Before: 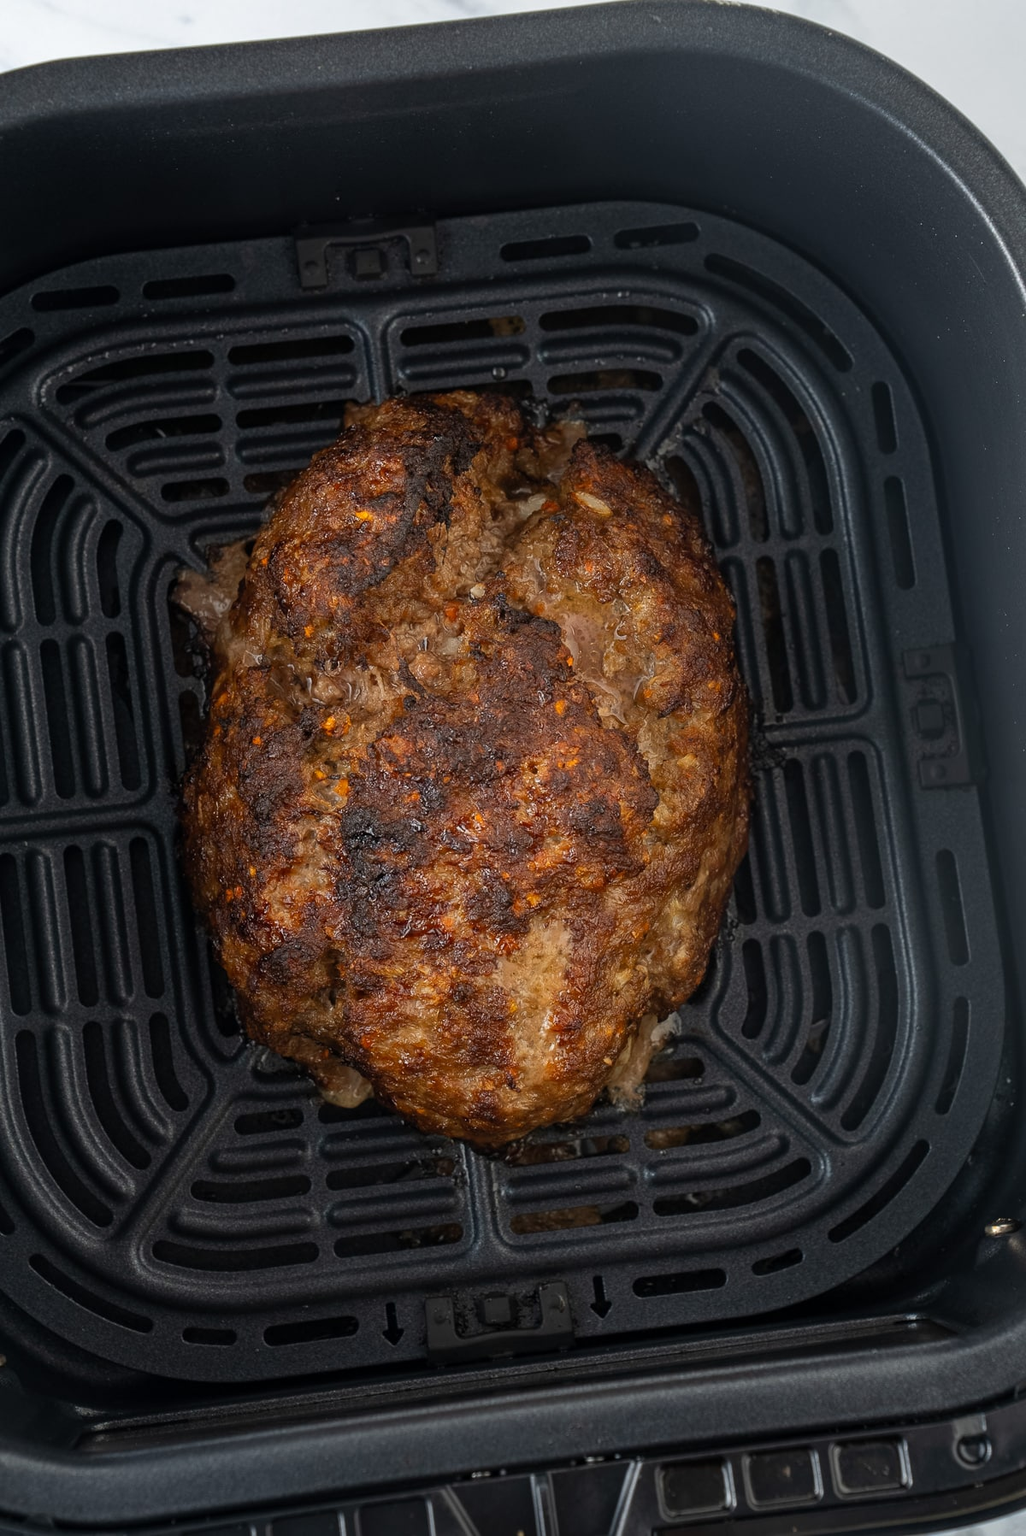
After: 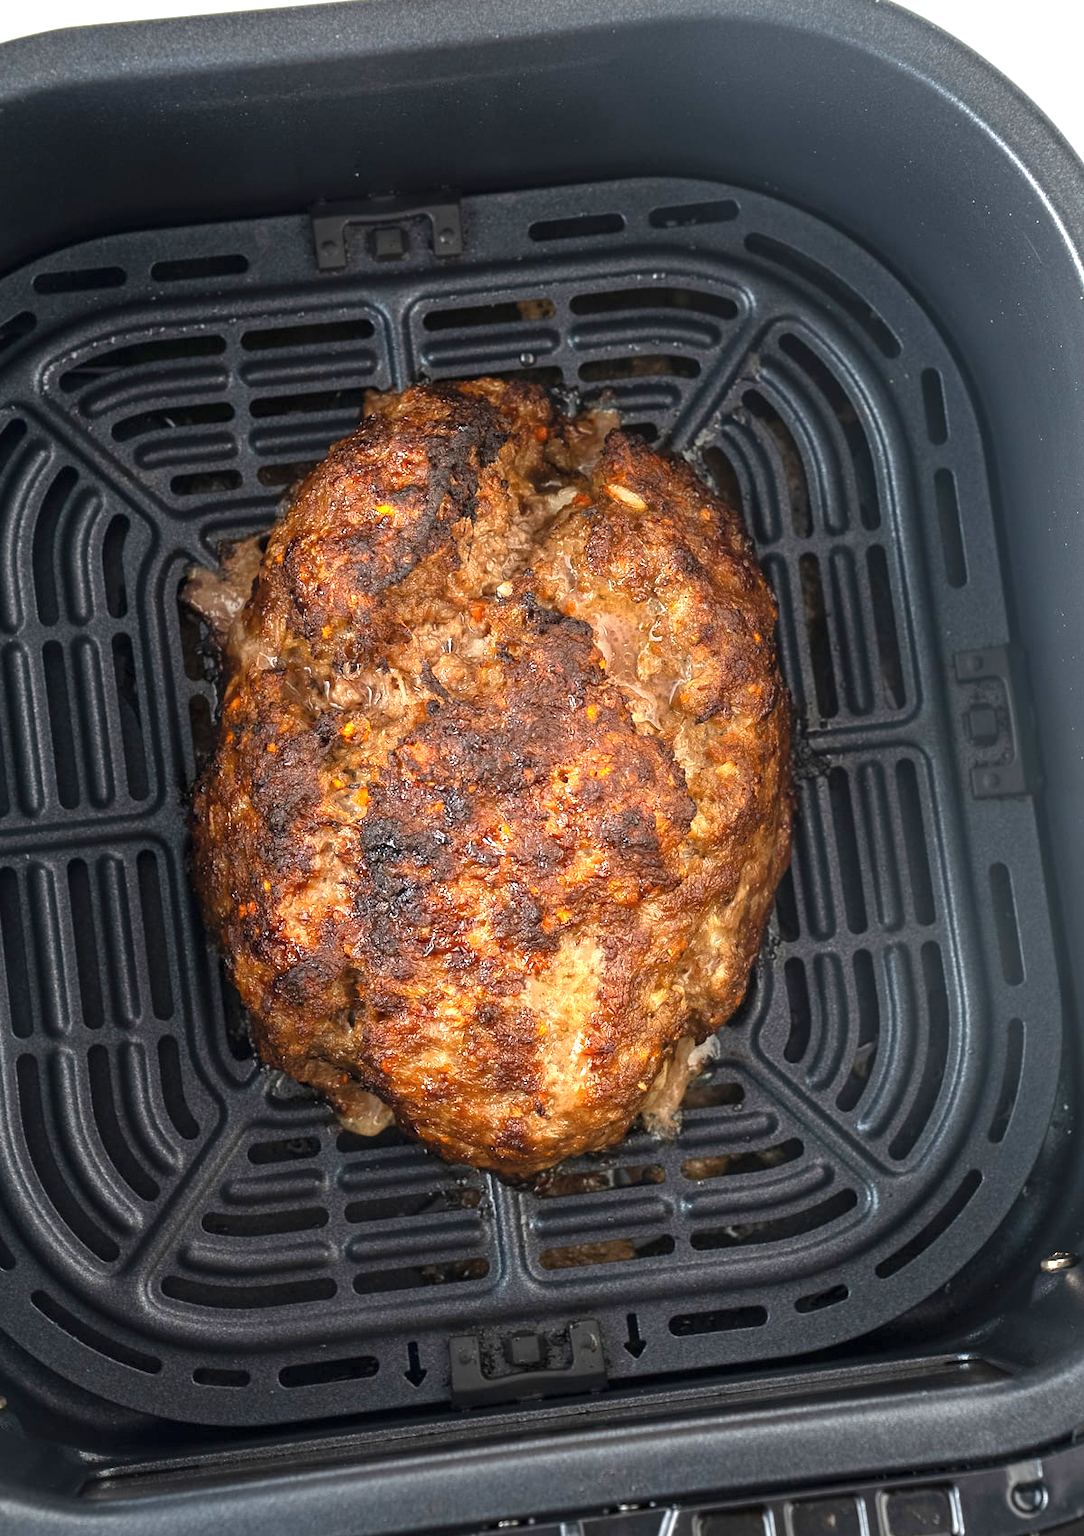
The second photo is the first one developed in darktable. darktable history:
exposure: black level correction 0, exposure 1.439 EV, compensate exposure bias true, compensate highlight preservation false
crop and rotate: top 2.171%, bottom 3.225%
